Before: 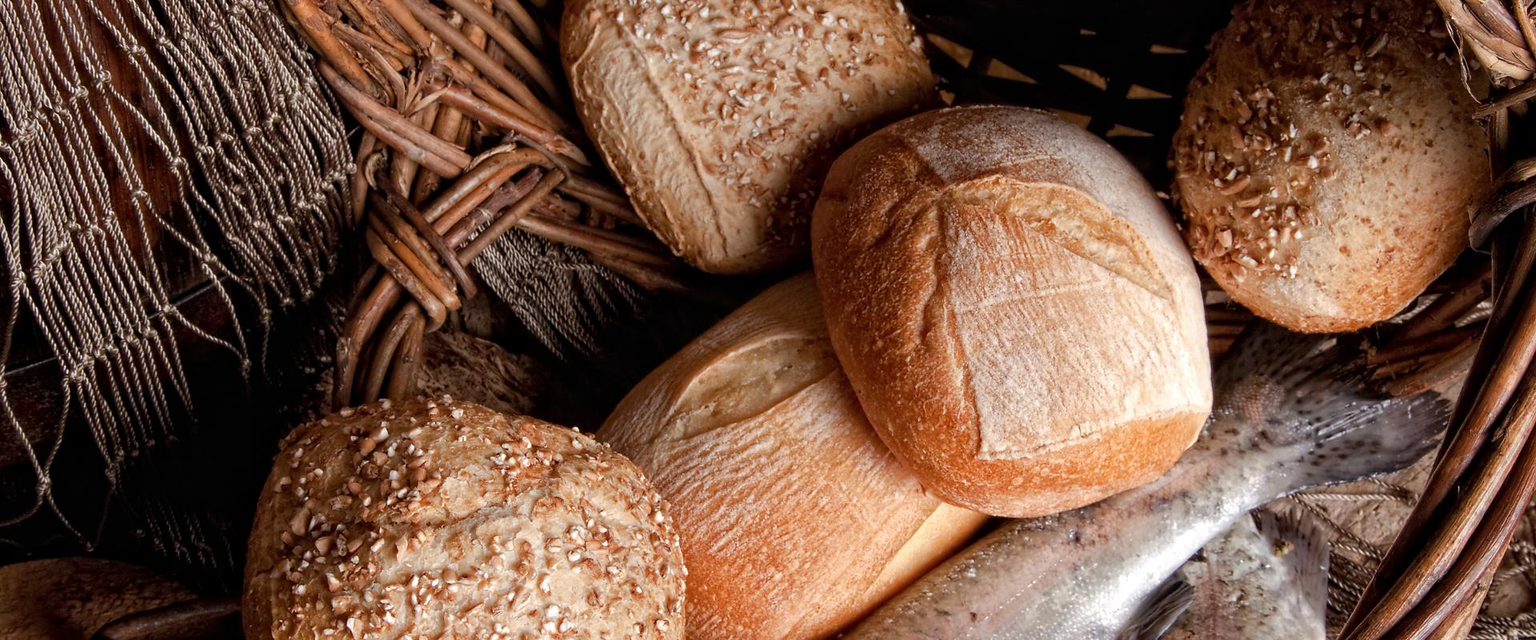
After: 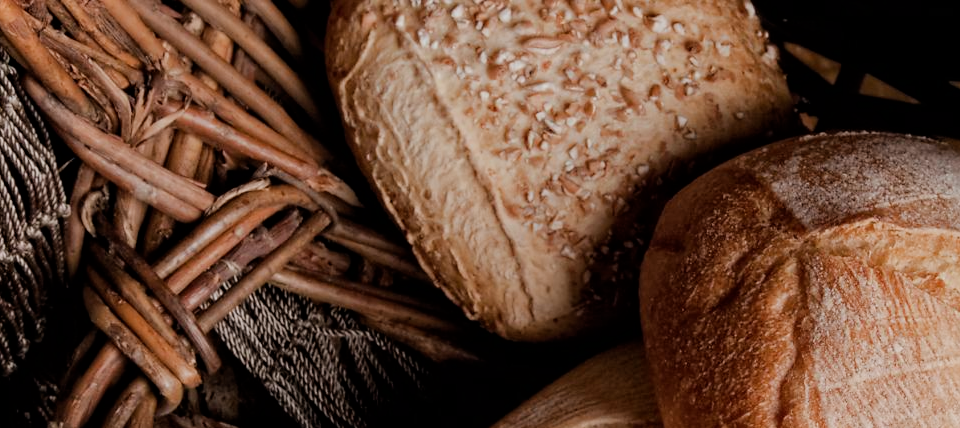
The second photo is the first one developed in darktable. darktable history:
filmic rgb: black relative exposure -7.65 EV, white relative exposure 4.56 EV, hardness 3.61, contrast 1.05
crop: left 19.556%, right 30.401%, bottom 46.458%
